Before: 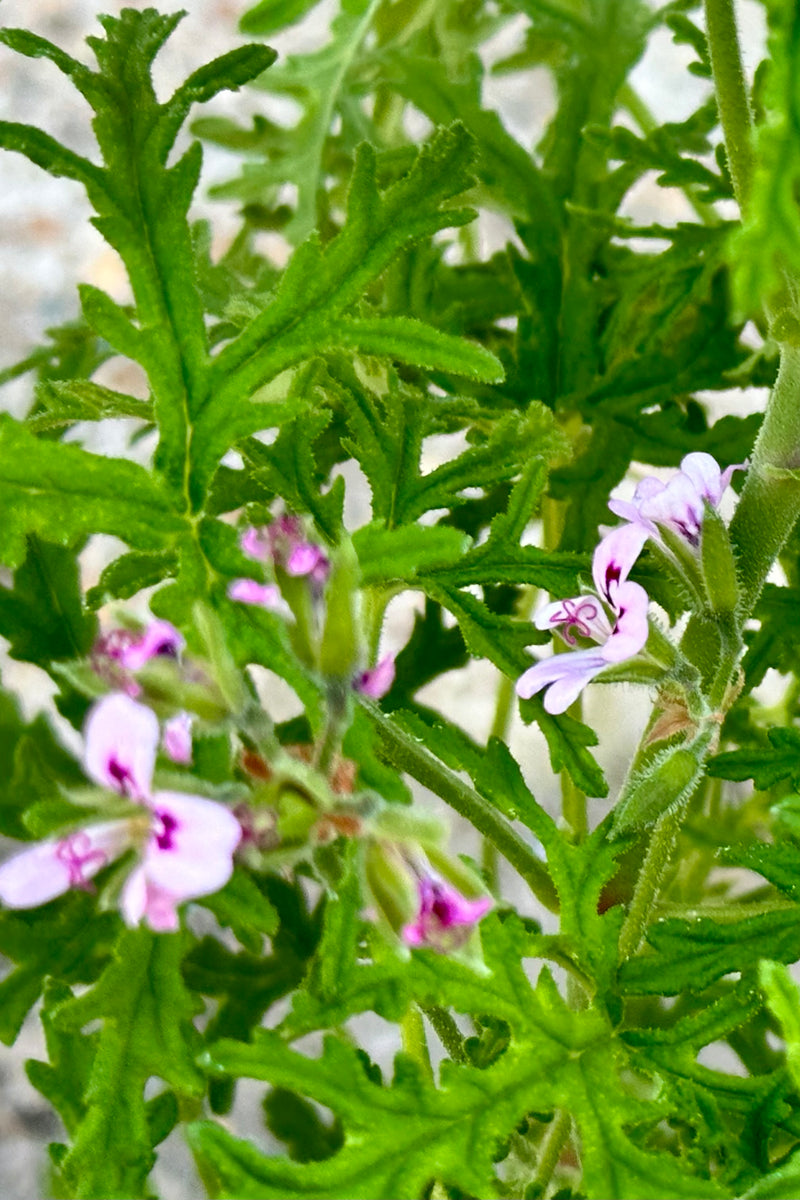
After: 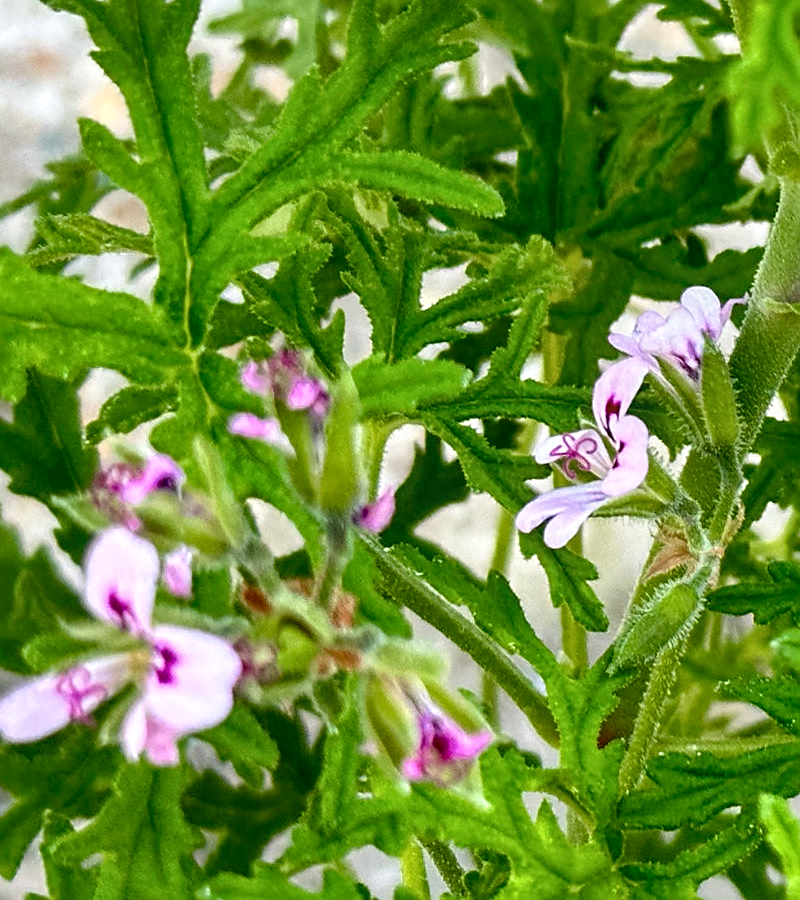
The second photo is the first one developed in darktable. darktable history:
sharpen: amount 0.499
exposure: compensate exposure bias true, compensate highlight preservation false
crop: top 13.899%, bottom 11.025%
local contrast: on, module defaults
